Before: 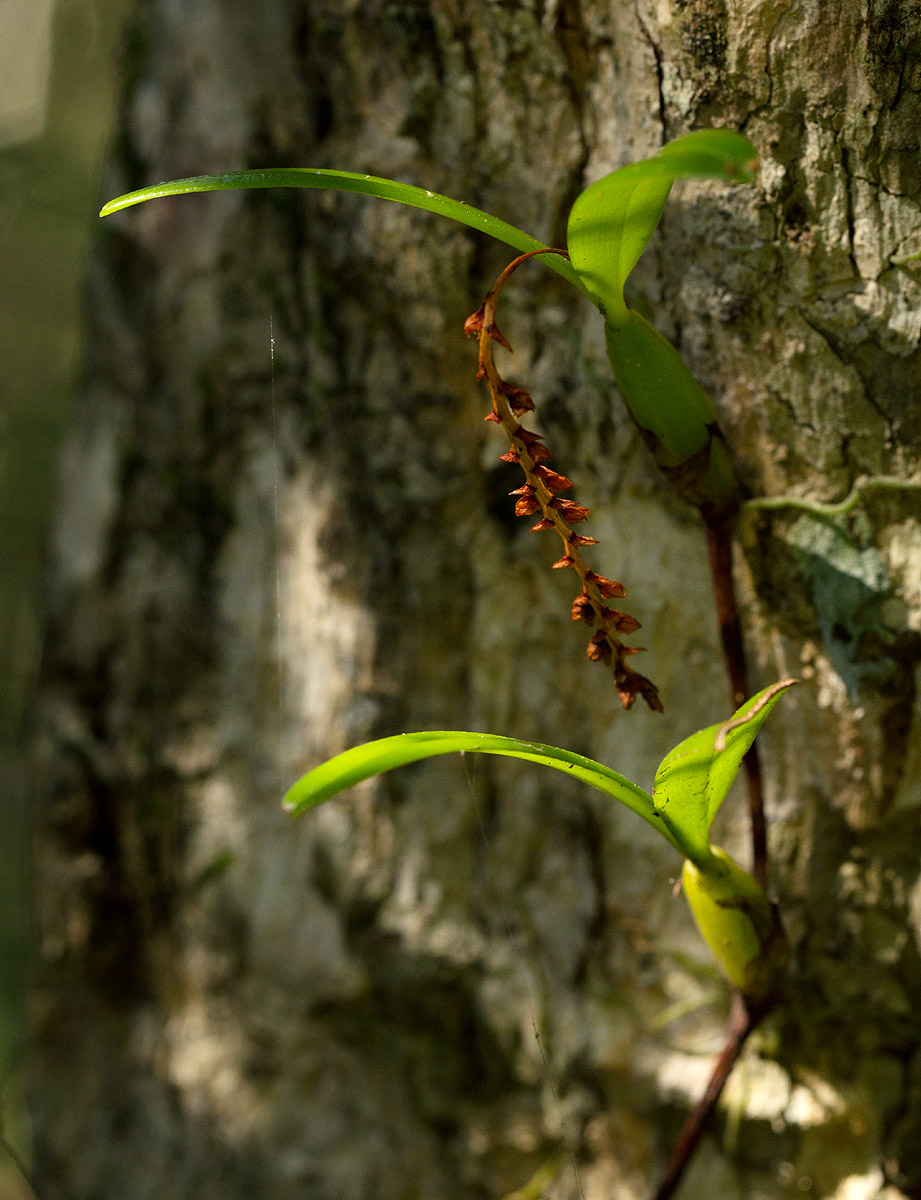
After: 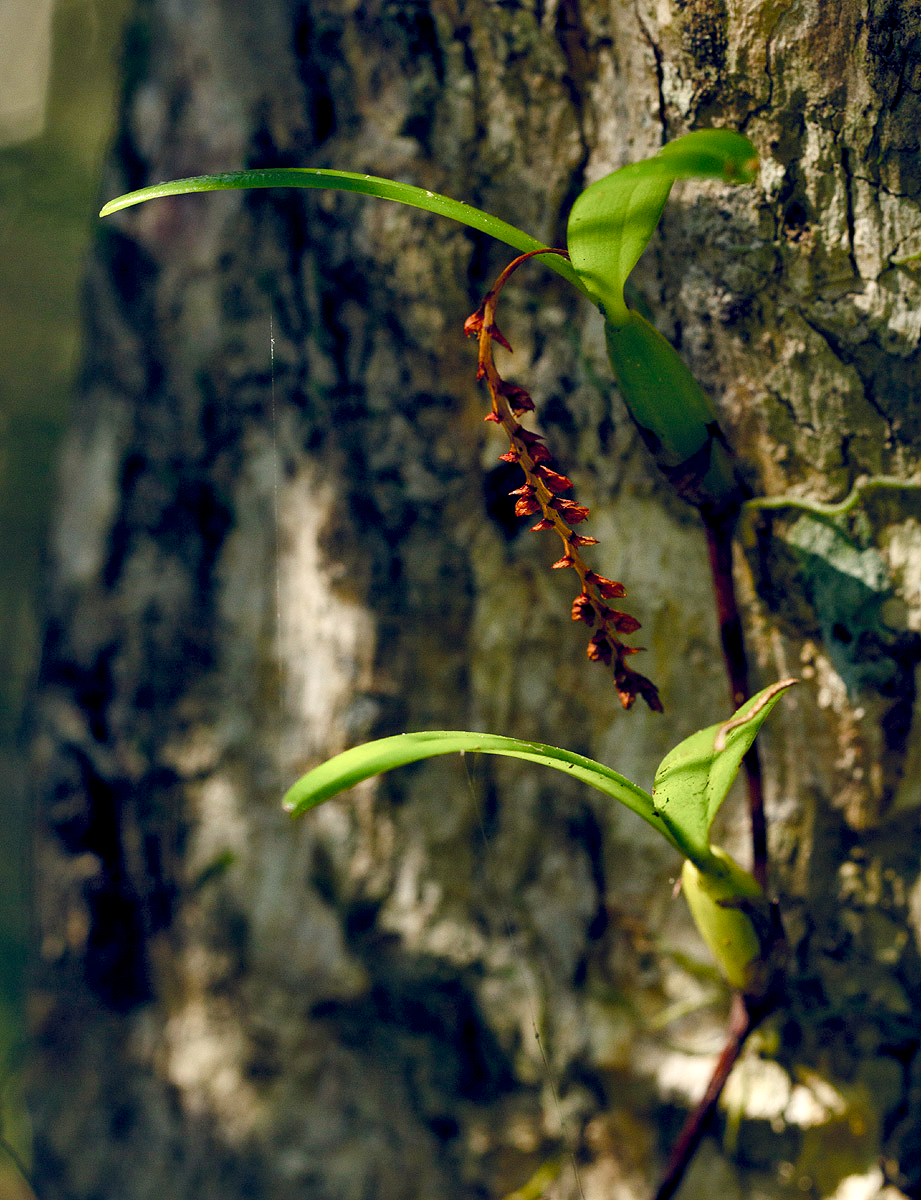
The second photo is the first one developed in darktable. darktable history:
local contrast: mode bilateral grid, contrast 51, coarseness 50, detail 150%, midtone range 0.2
color balance rgb: global offset › chroma 0.244%, global offset › hue 257.17°, perceptual saturation grading › global saturation 24.766%, perceptual saturation grading › highlights -50.685%, perceptual saturation grading › mid-tones 19.459%, perceptual saturation grading › shadows 60.647%
tone equalizer: edges refinement/feathering 500, mask exposure compensation -1.57 EV, preserve details no
